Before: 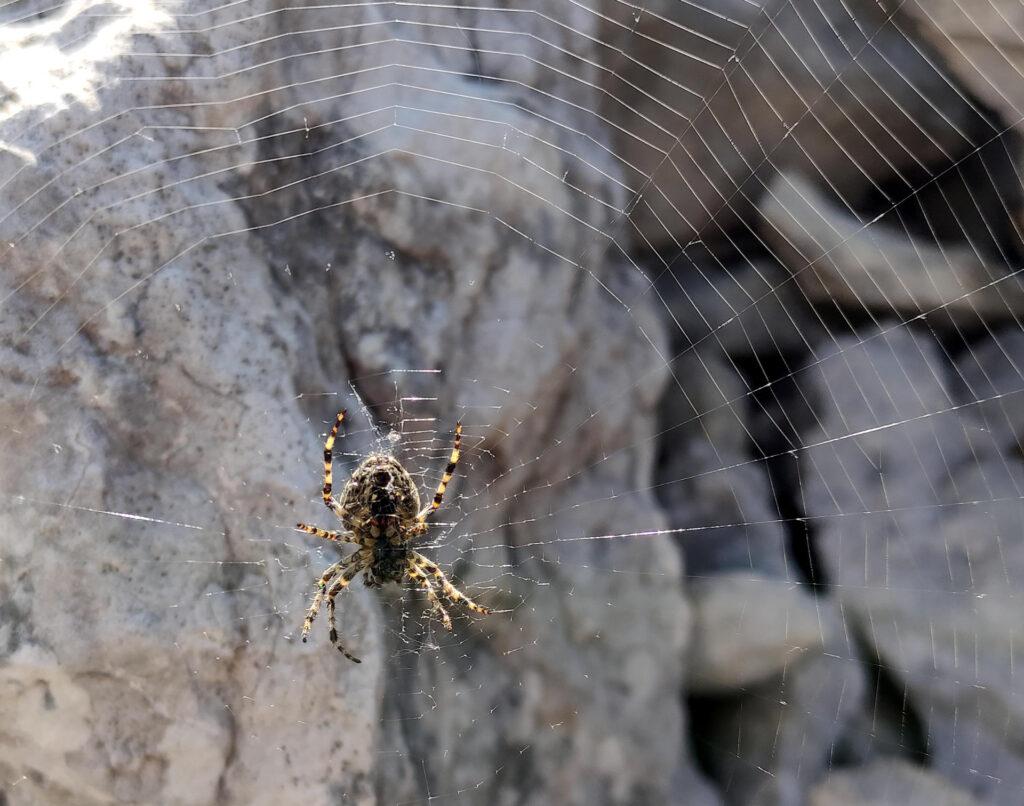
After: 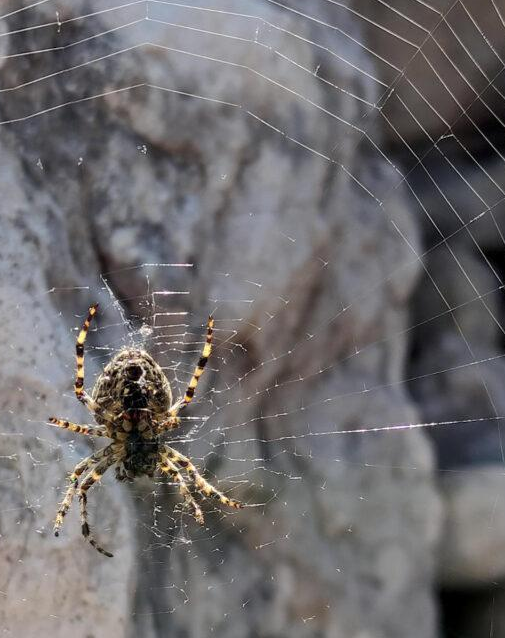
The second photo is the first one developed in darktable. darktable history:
crop and rotate: angle 0.023°, left 24.255%, top 13.173%, right 26.37%, bottom 7.588%
